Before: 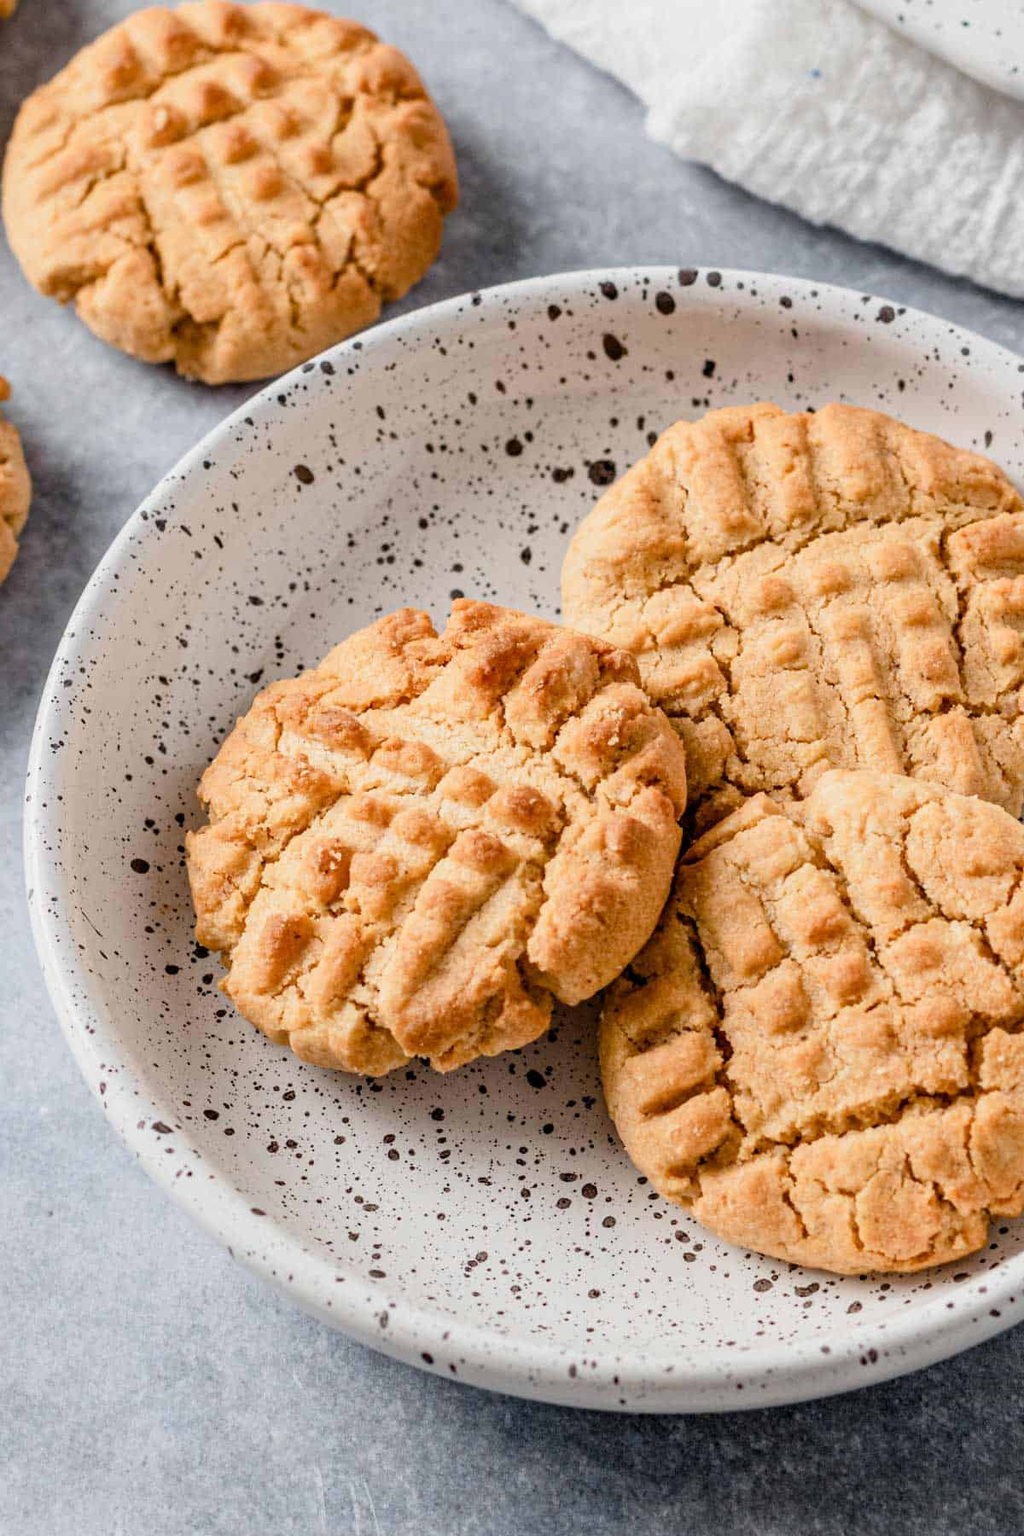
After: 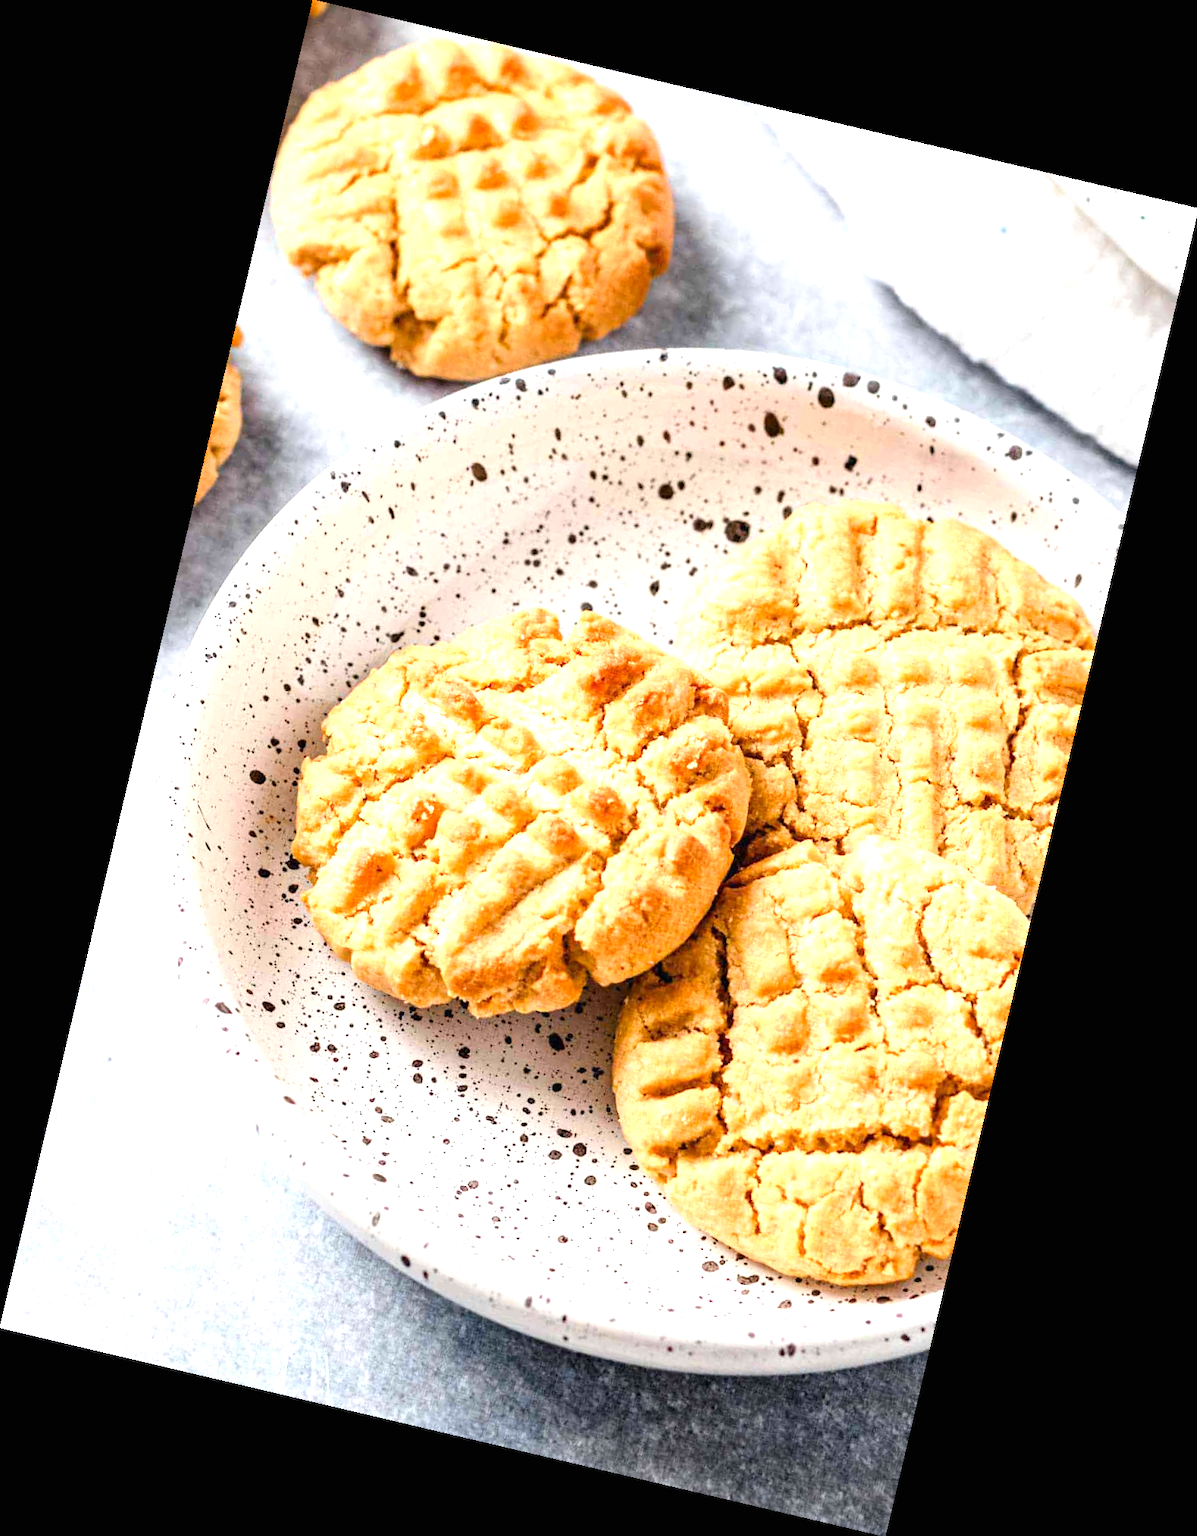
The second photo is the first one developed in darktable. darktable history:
exposure: black level correction 0, exposure 1.2 EV, compensate highlight preservation false
contrast brightness saturation: contrast 0.1, brightness 0.03, saturation 0.09
rotate and perspective: rotation 13.27°, automatic cropping off
